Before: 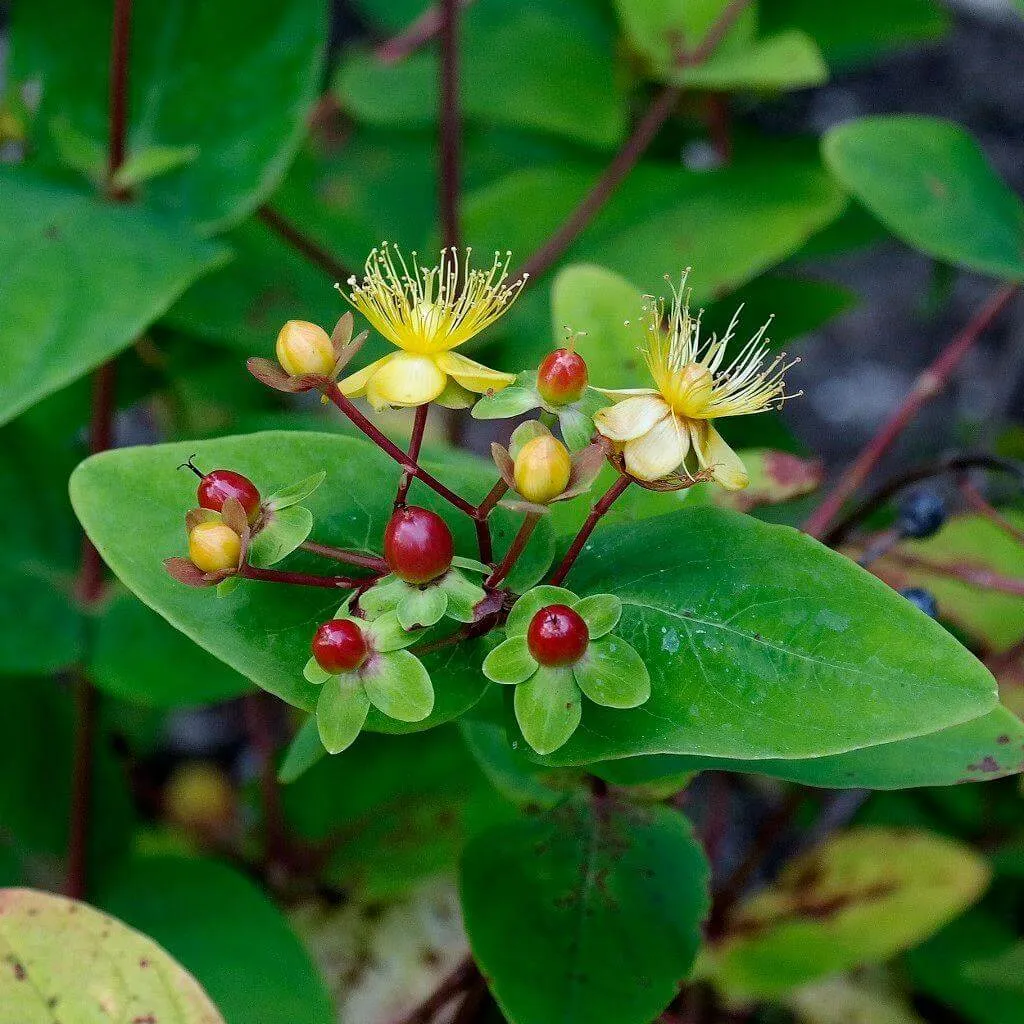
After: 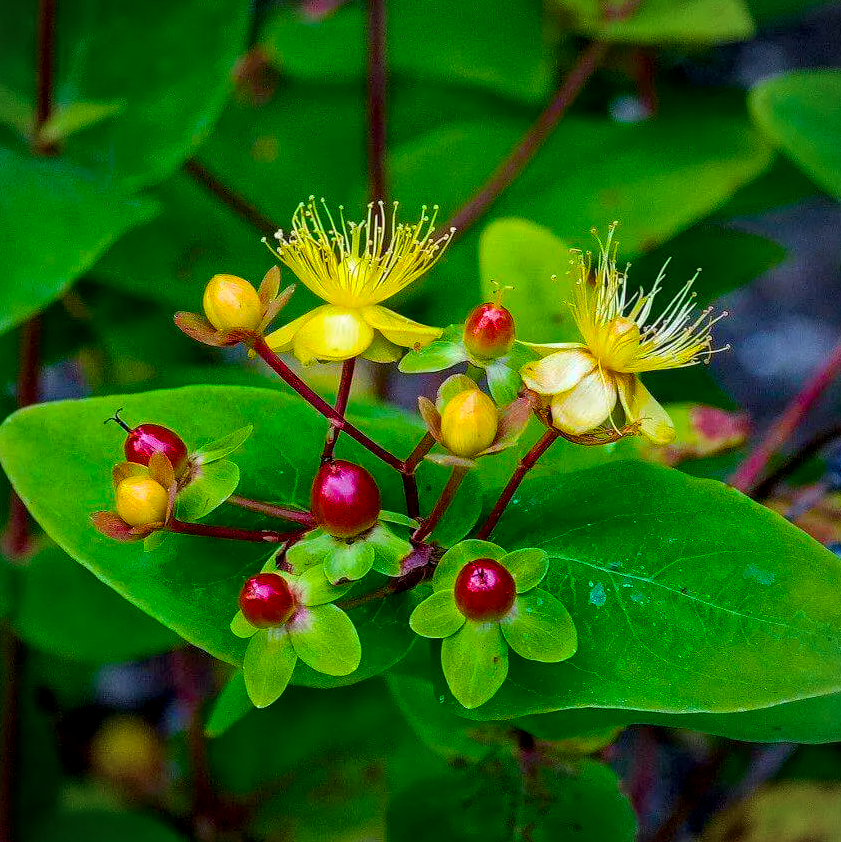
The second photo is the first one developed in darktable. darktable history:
crop and rotate: left 7.196%, top 4.574%, right 10.605%, bottom 13.178%
color balance rgb: linear chroma grading › global chroma 25%, perceptual saturation grading › global saturation 50%
local contrast: on, module defaults
vignetting: fall-off radius 93.87%
